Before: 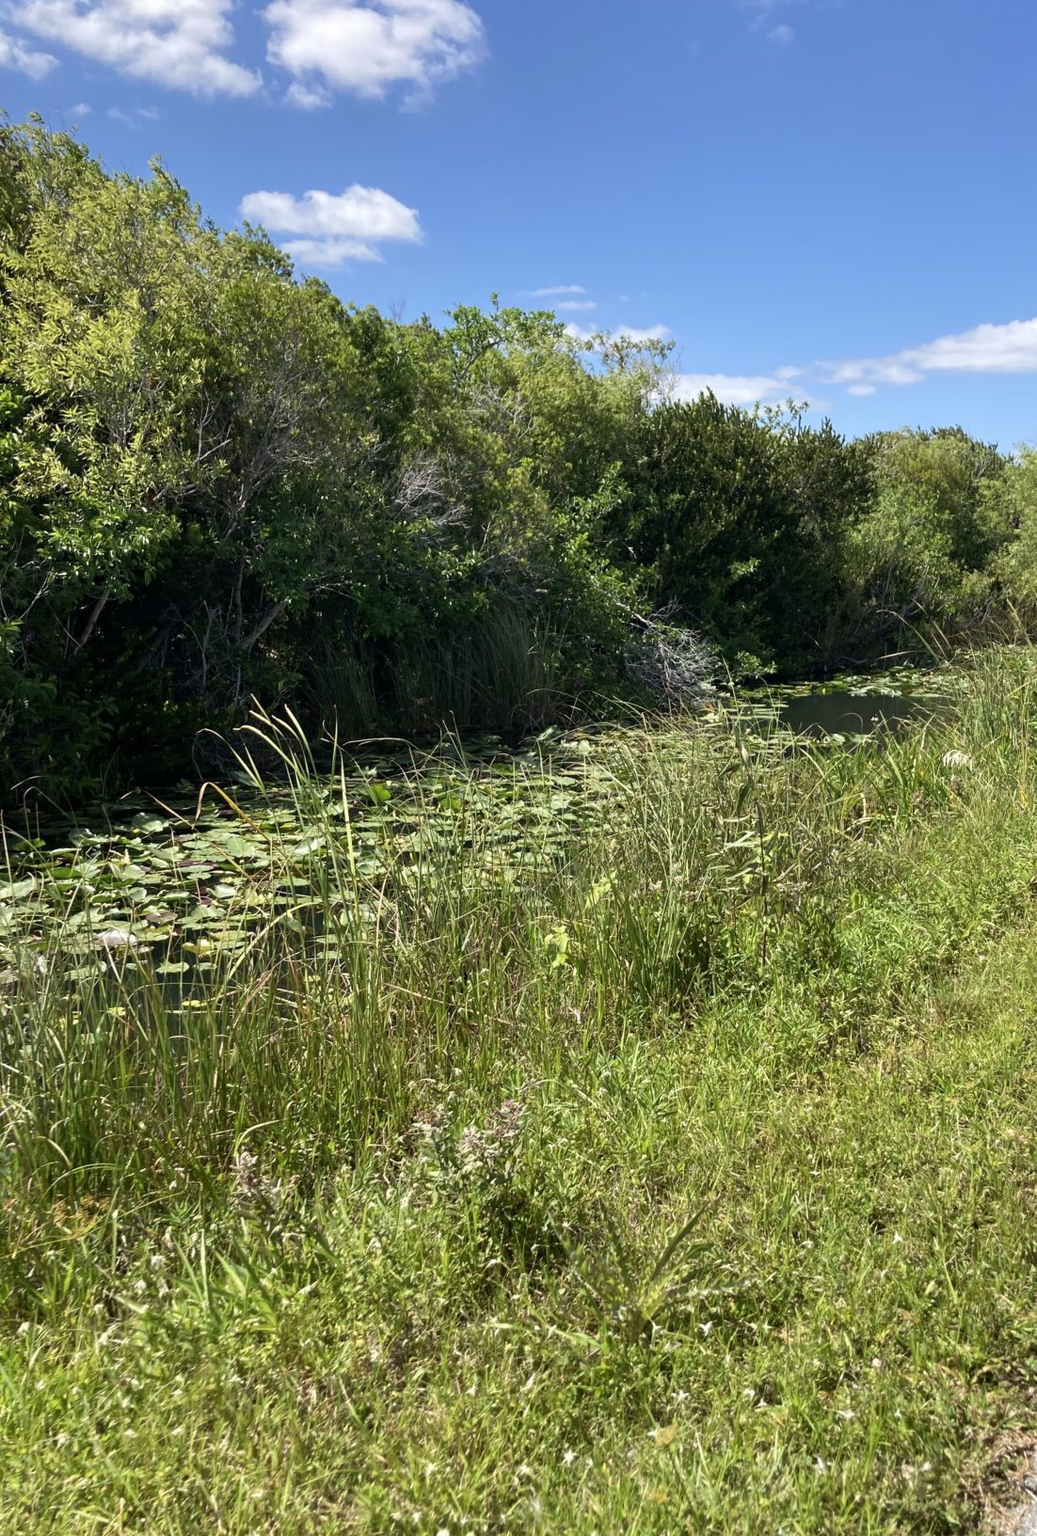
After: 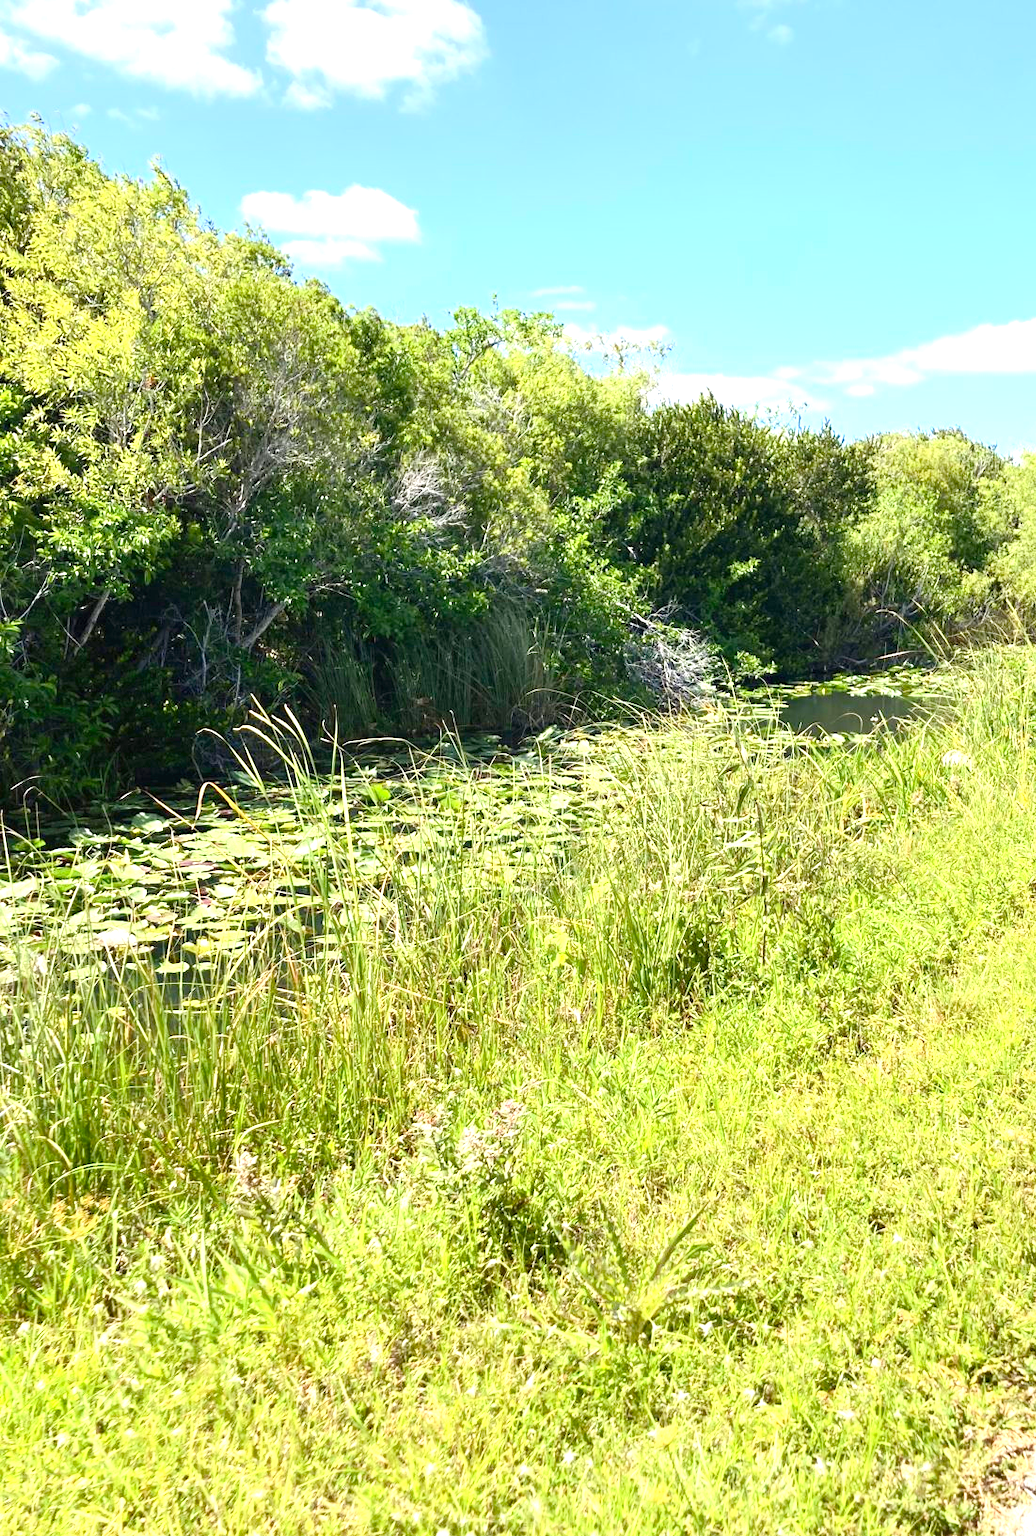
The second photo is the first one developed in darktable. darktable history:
exposure: black level correction 0, exposure 1.366 EV, compensate exposure bias true, compensate highlight preservation false
color balance rgb: perceptual saturation grading › global saturation 20%, perceptual saturation grading › highlights -25.893%, perceptual saturation grading › shadows 26.057%
contrast brightness saturation: contrast 0.2, brightness 0.168, saturation 0.217
